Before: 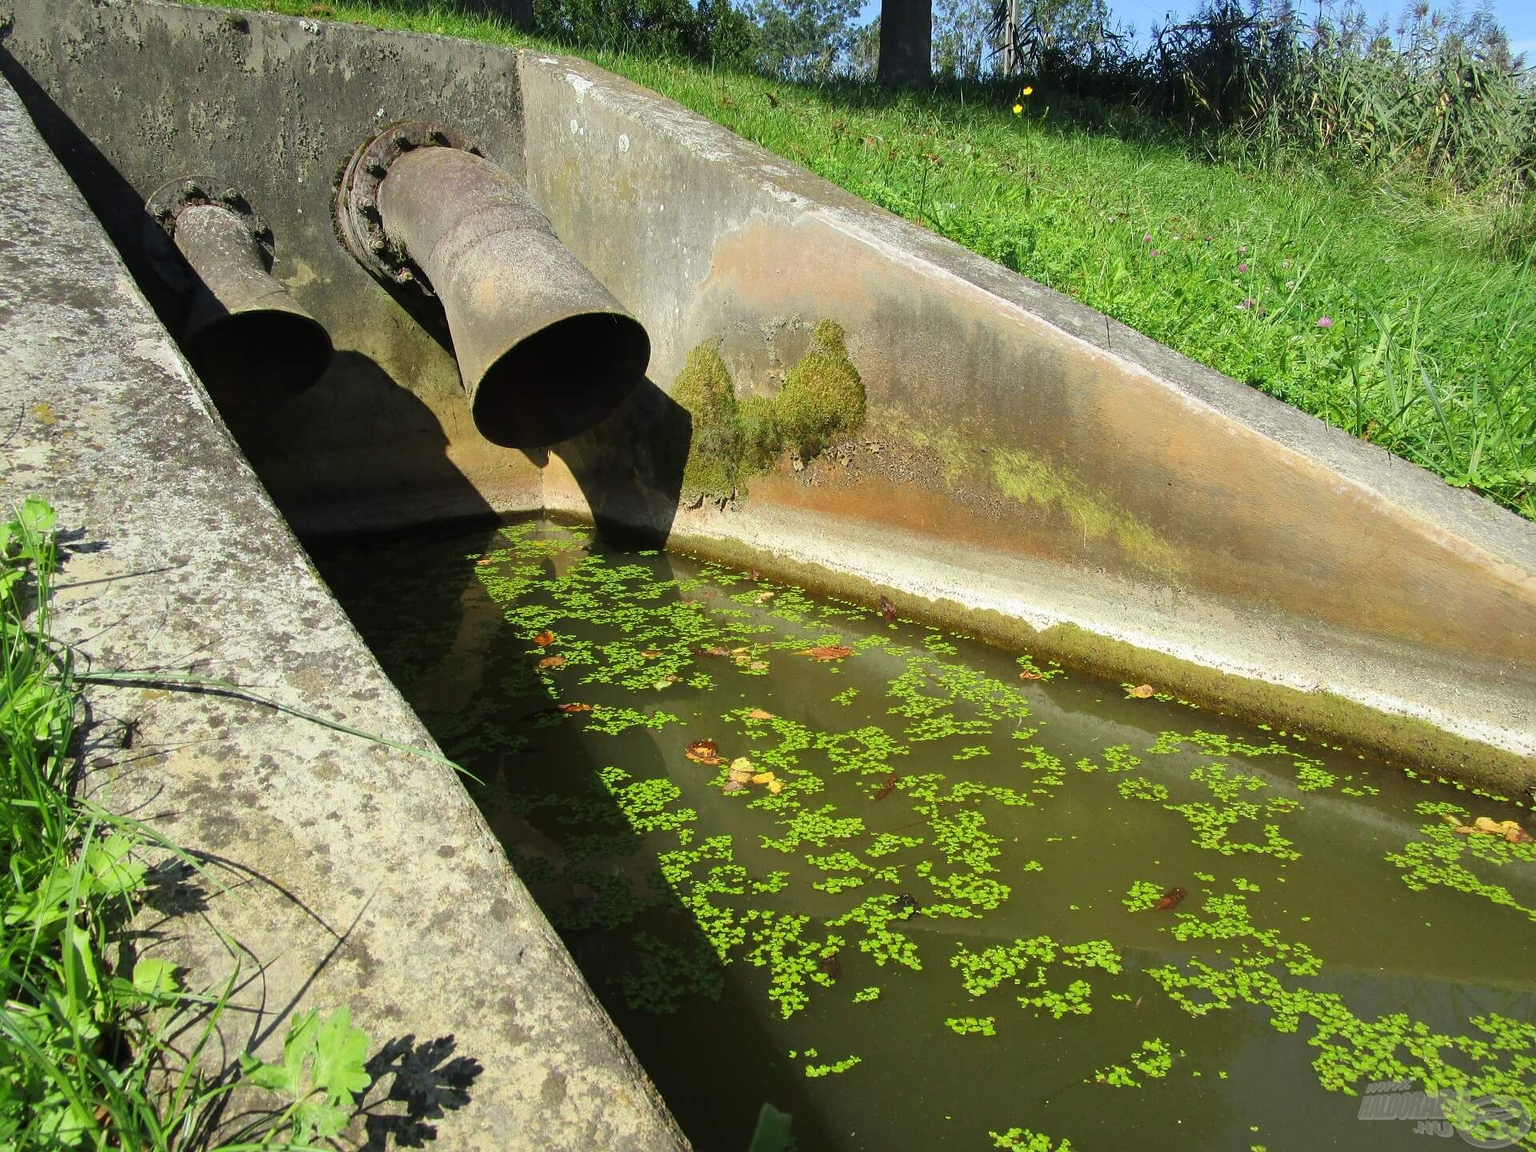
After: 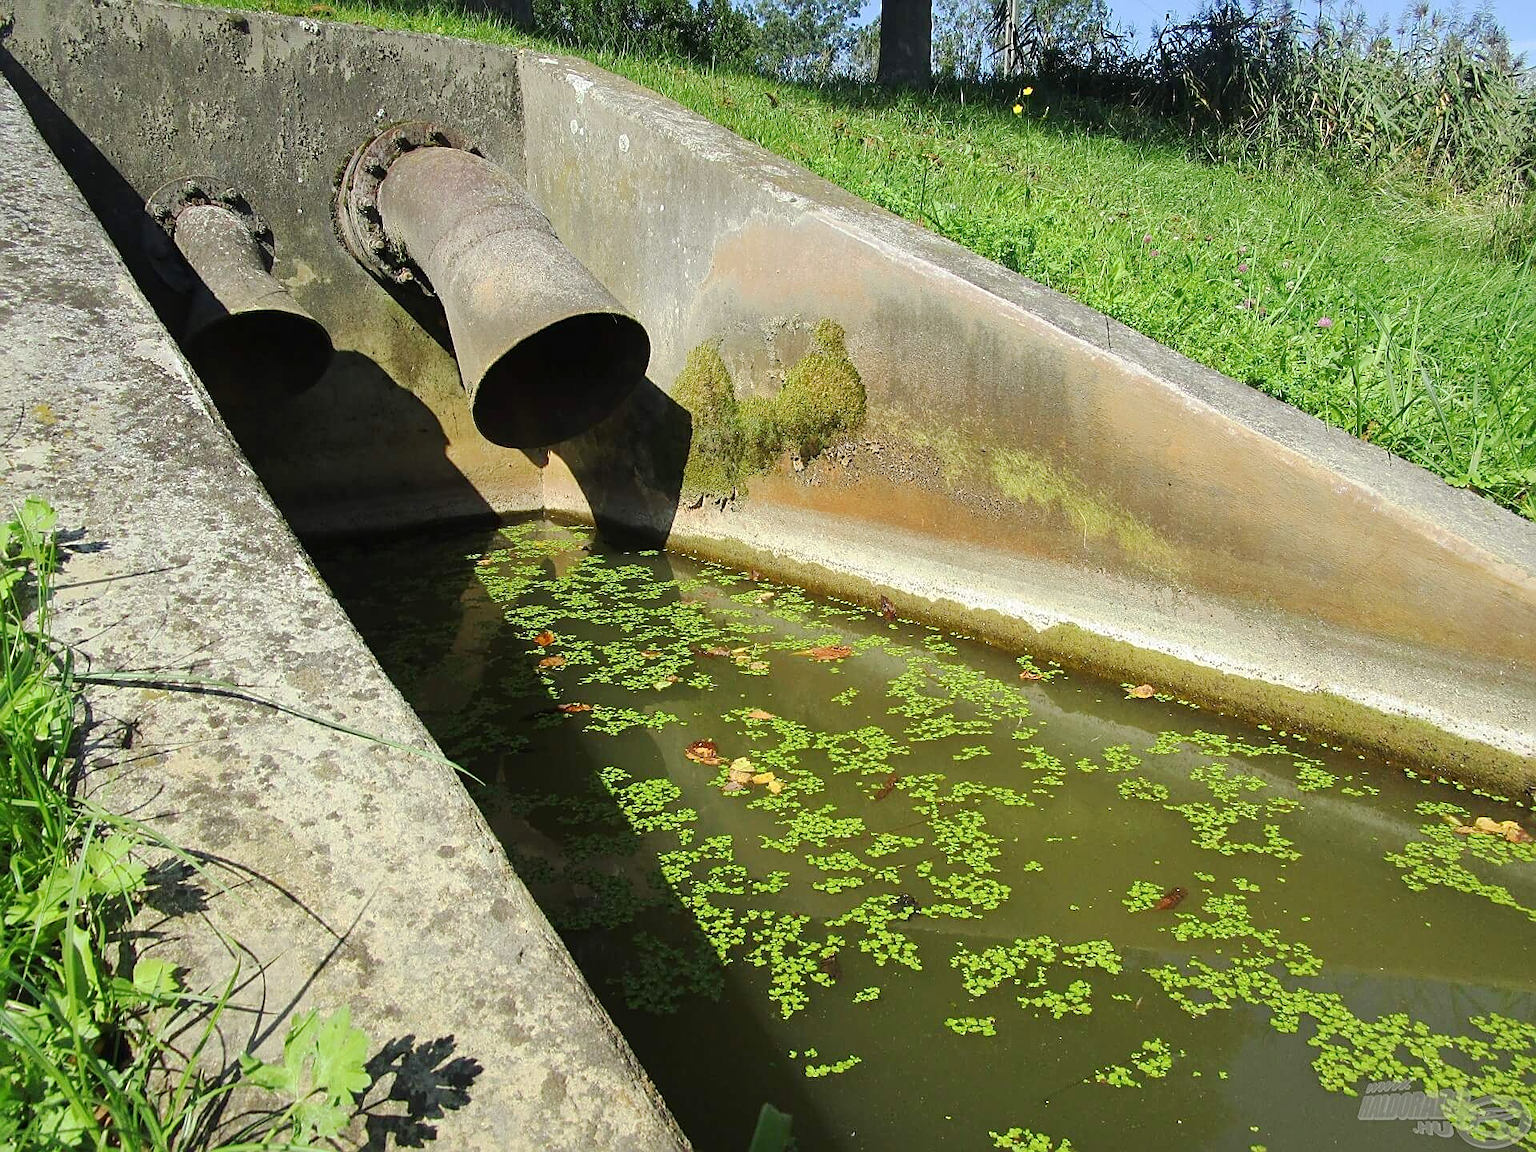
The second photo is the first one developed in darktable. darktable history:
sharpen: on, module defaults
base curve: curves: ch0 [(0, 0) (0.262, 0.32) (0.722, 0.705) (1, 1)], preserve colors none
